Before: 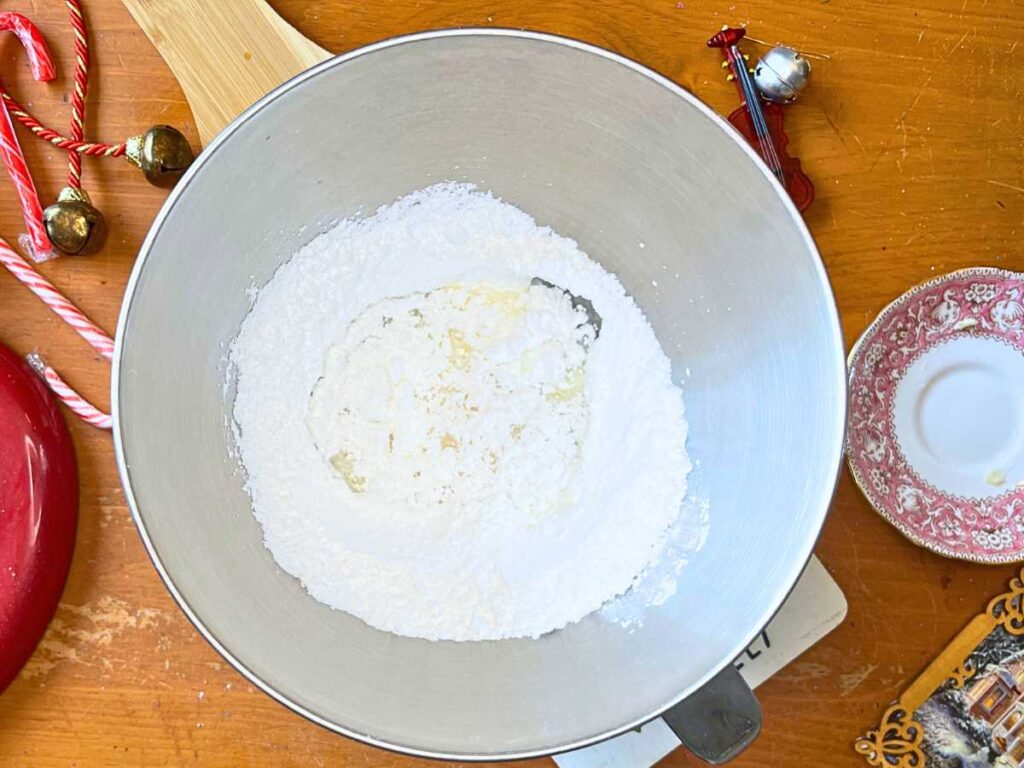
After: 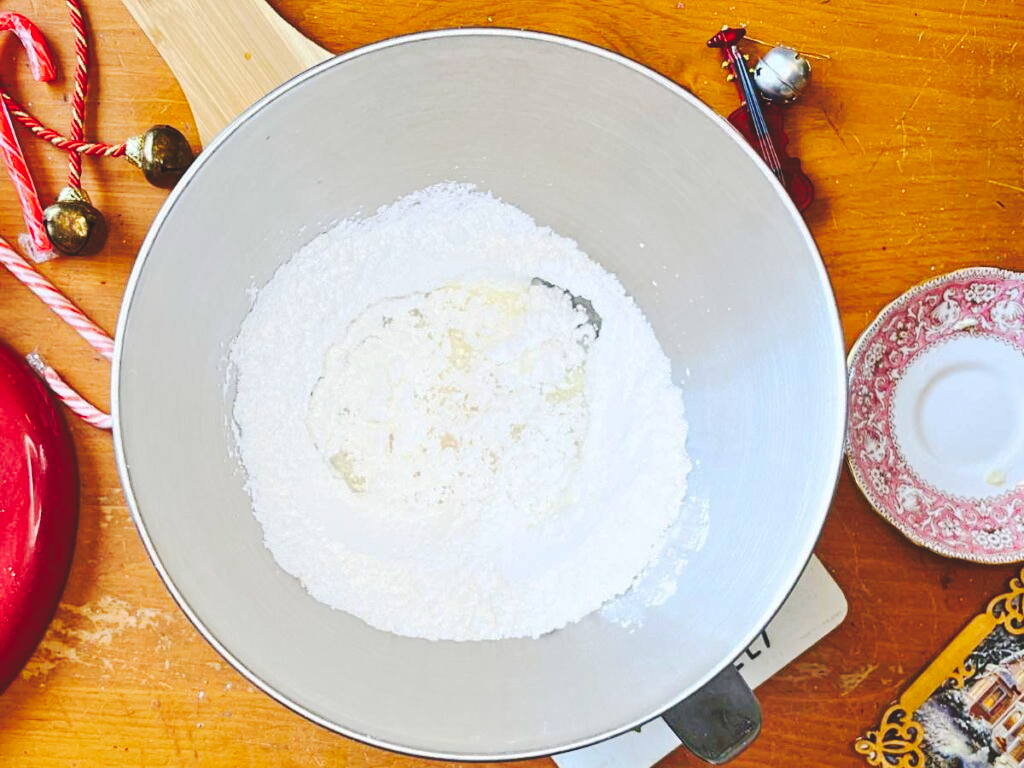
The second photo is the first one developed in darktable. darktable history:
tone curve: curves: ch0 [(0, 0) (0.003, 0.108) (0.011, 0.112) (0.025, 0.117) (0.044, 0.126) (0.069, 0.133) (0.1, 0.146) (0.136, 0.158) (0.177, 0.178) (0.224, 0.212) (0.277, 0.256) (0.335, 0.331) (0.399, 0.423) (0.468, 0.538) (0.543, 0.641) (0.623, 0.721) (0.709, 0.792) (0.801, 0.845) (0.898, 0.917) (1, 1)], preserve colors none
